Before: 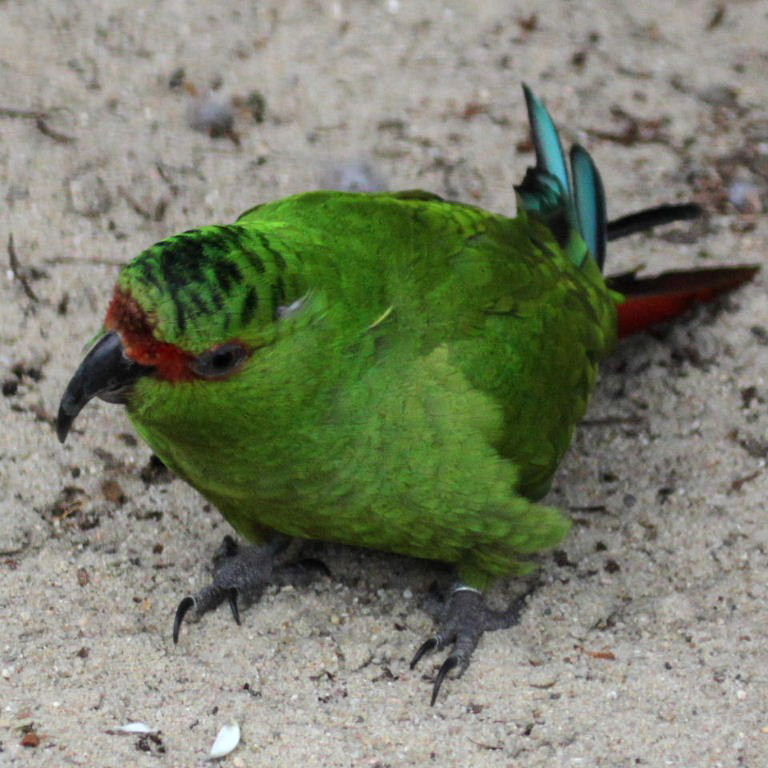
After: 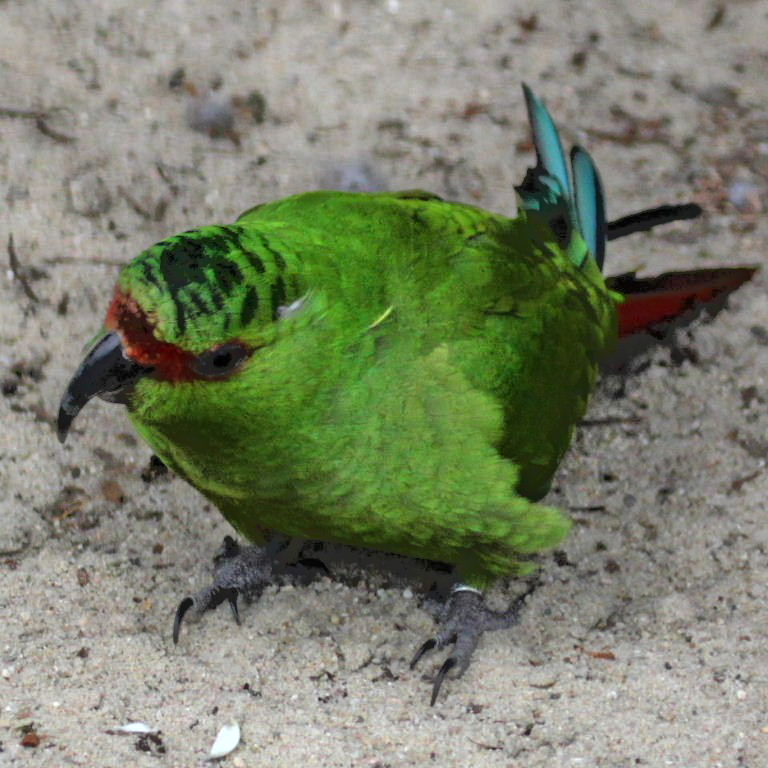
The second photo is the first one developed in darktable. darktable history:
tone equalizer: -7 EV -0.617 EV, -6 EV 1.03 EV, -5 EV -0.48 EV, -4 EV 0.425 EV, -3 EV 0.411 EV, -2 EV 0.132 EV, -1 EV -0.132 EV, +0 EV -0.388 EV, mask exposure compensation -0.498 EV
shadows and highlights: radius 125.73, shadows 30.56, highlights -30.75, low approximation 0.01, soften with gaussian
